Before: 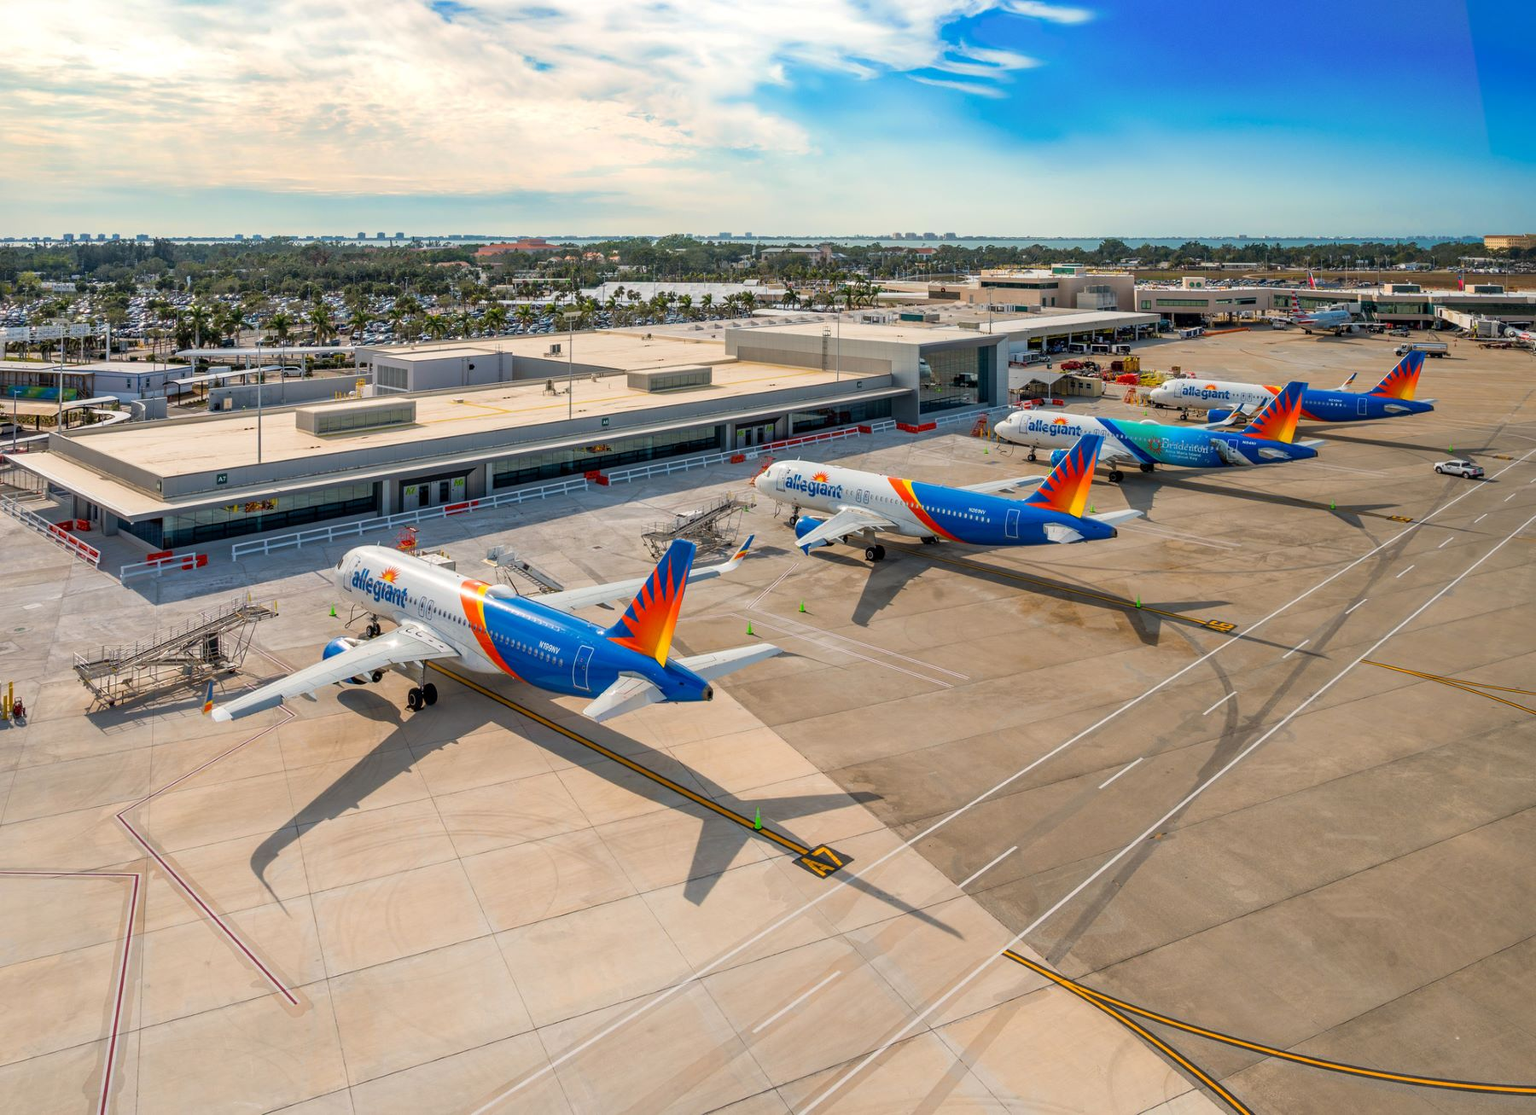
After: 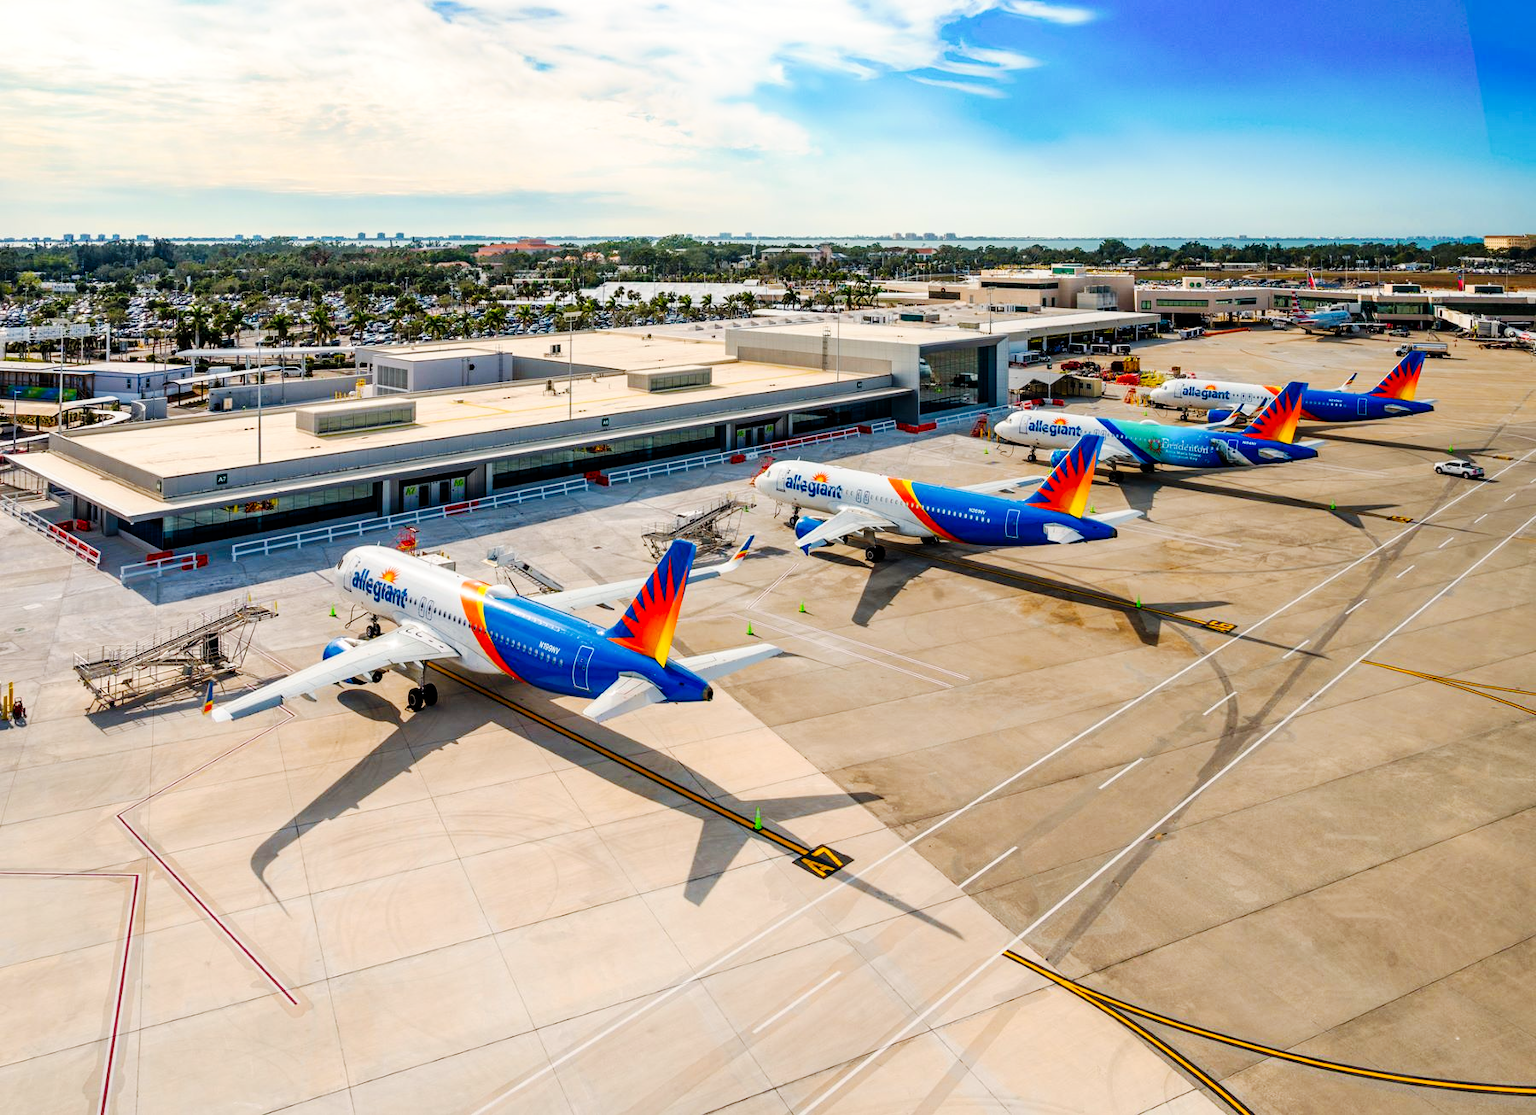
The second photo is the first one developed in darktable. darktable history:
tone curve: curves: ch0 [(0, 0) (0.003, 0) (0.011, 0.001) (0.025, 0.003) (0.044, 0.005) (0.069, 0.011) (0.1, 0.021) (0.136, 0.035) (0.177, 0.079) (0.224, 0.134) (0.277, 0.219) (0.335, 0.315) (0.399, 0.42) (0.468, 0.529) (0.543, 0.636) (0.623, 0.727) (0.709, 0.805) (0.801, 0.88) (0.898, 0.957) (1, 1)], preserve colors none
contrast brightness saturation: contrast 0.07
tone equalizer: -8 EV -0.55 EV
